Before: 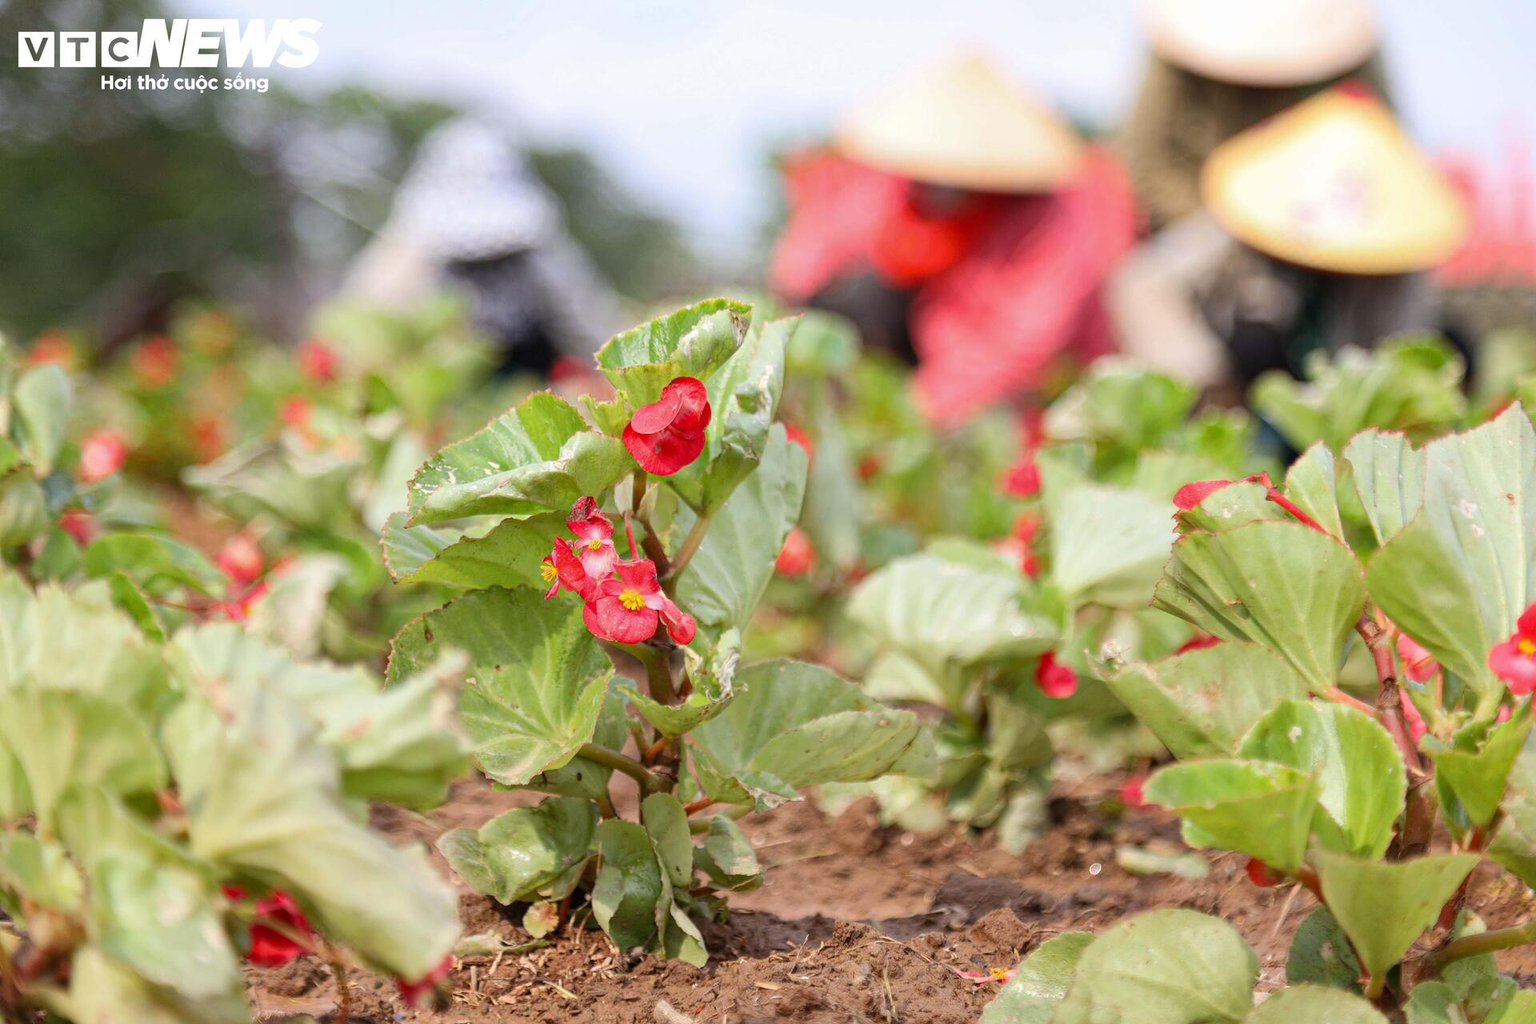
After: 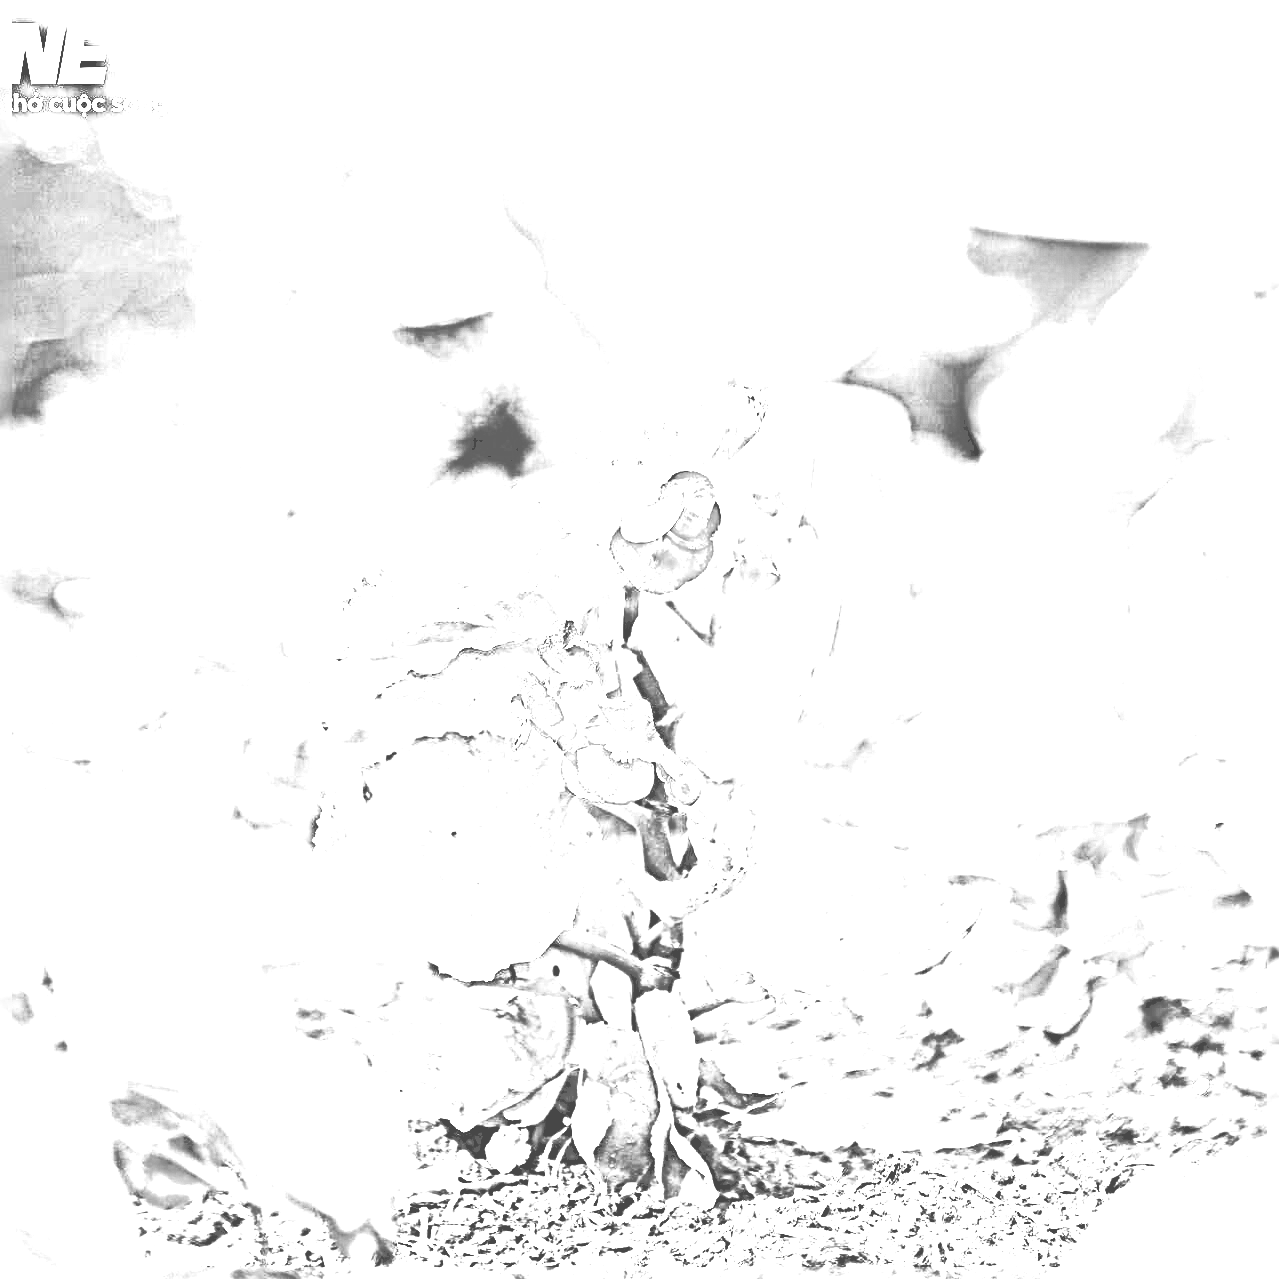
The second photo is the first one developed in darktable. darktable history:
sharpen: radius 6.3, amount 1.8, threshold 0
crop and rotate: left 8.786%, right 24.548%
colorize: hue 36°, source mix 100%
monochrome: on, module defaults
exposure: black level correction 0, exposure 1.388 EV, compensate exposure bias true, compensate highlight preservation false
tone curve: curves: ch0 [(0, 0) (0.003, 0.117) (0.011, 0.115) (0.025, 0.116) (0.044, 0.116) (0.069, 0.112) (0.1, 0.113) (0.136, 0.127) (0.177, 0.148) (0.224, 0.191) (0.277, 0.249) (0.335, 0.363) (0.399, 0.479) (0.468, 0.589) (0.543, 0.664) (0.623, 0.733) (0.709, 0.799) (0.801, 0.852) (0.898, 0.914) (1, 1)], preserve colors none
tone equalizer: on, module defaults
